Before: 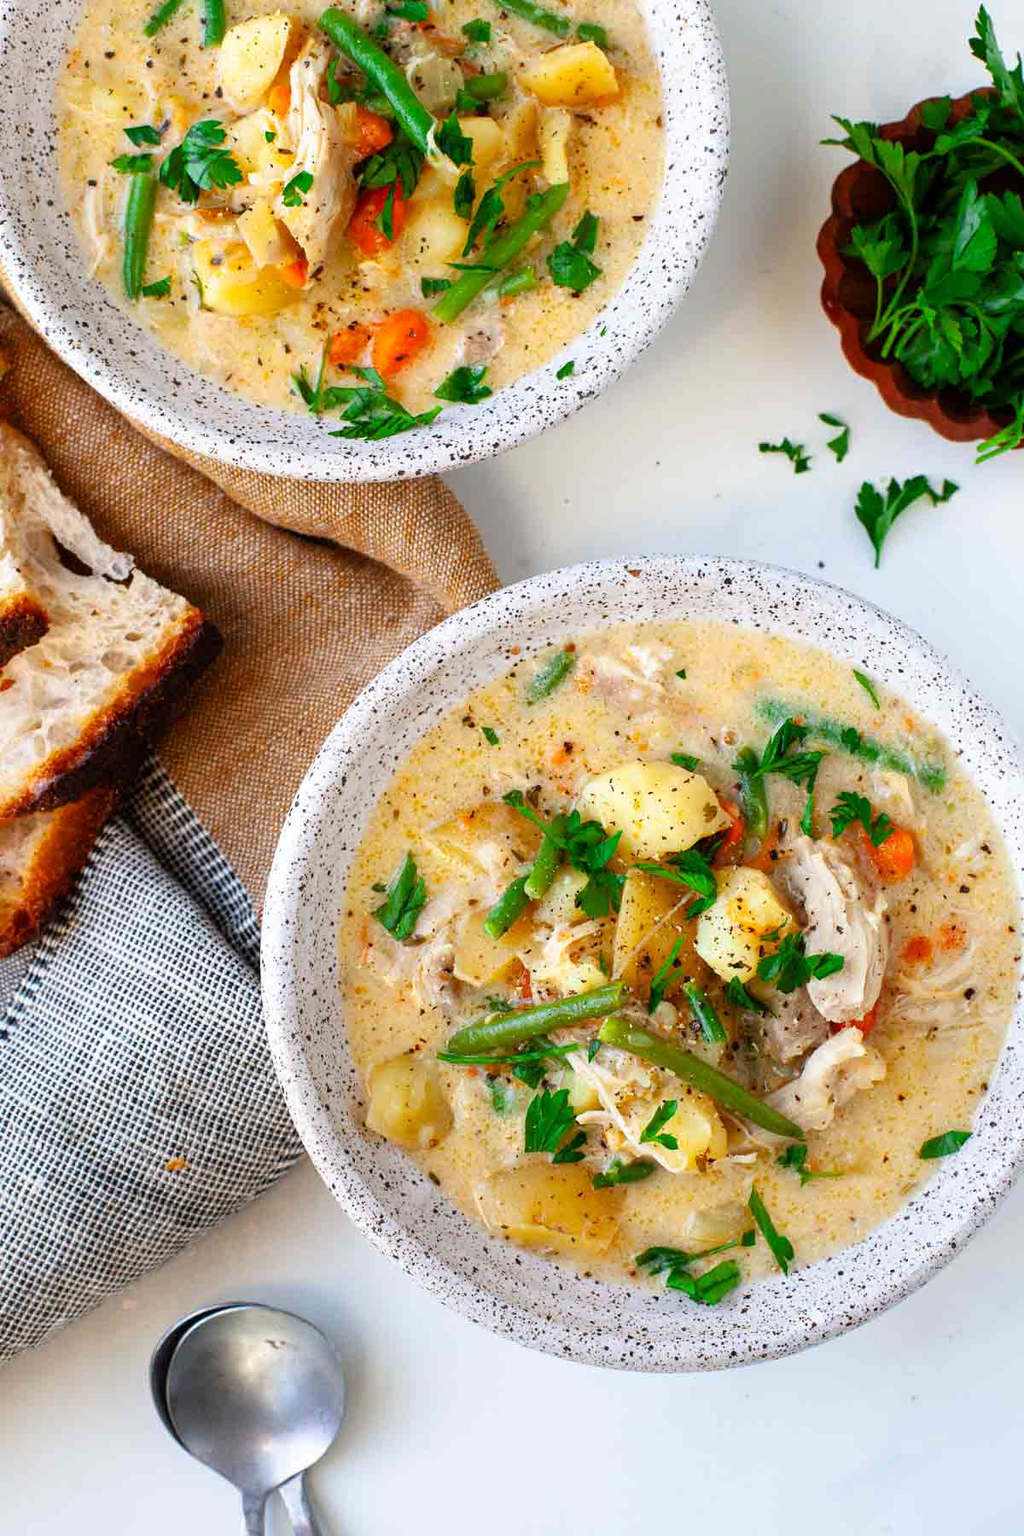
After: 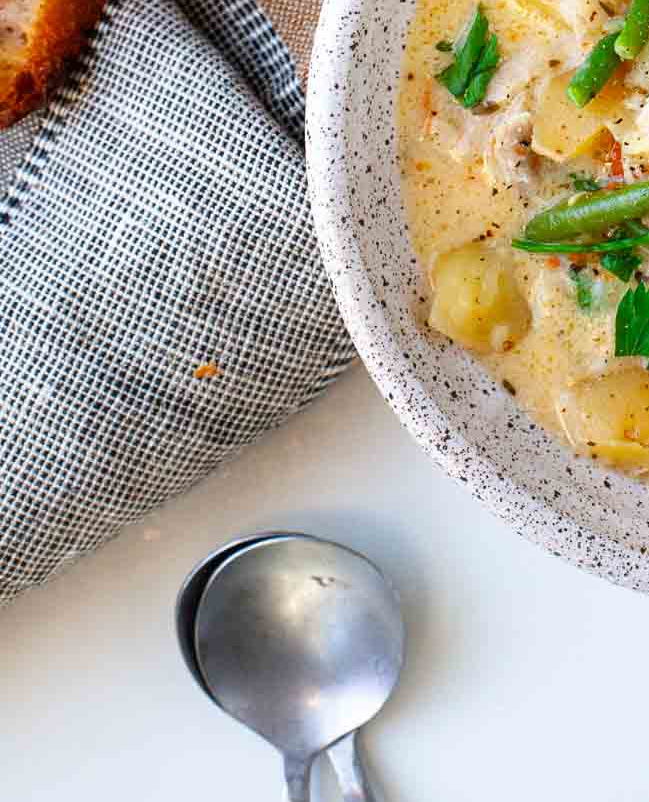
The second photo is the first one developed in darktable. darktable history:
crop and rotate: top 55.263%, right 45.857%, bottom 0.18%
